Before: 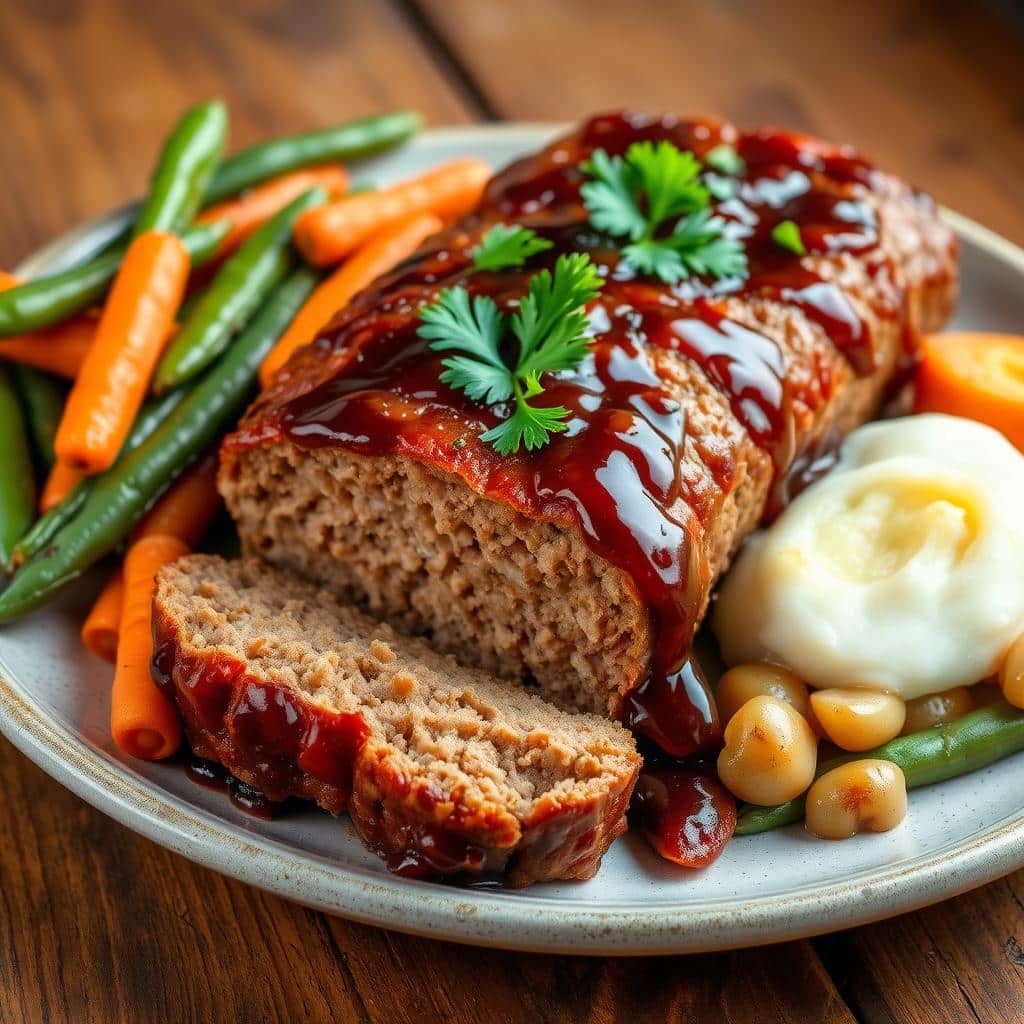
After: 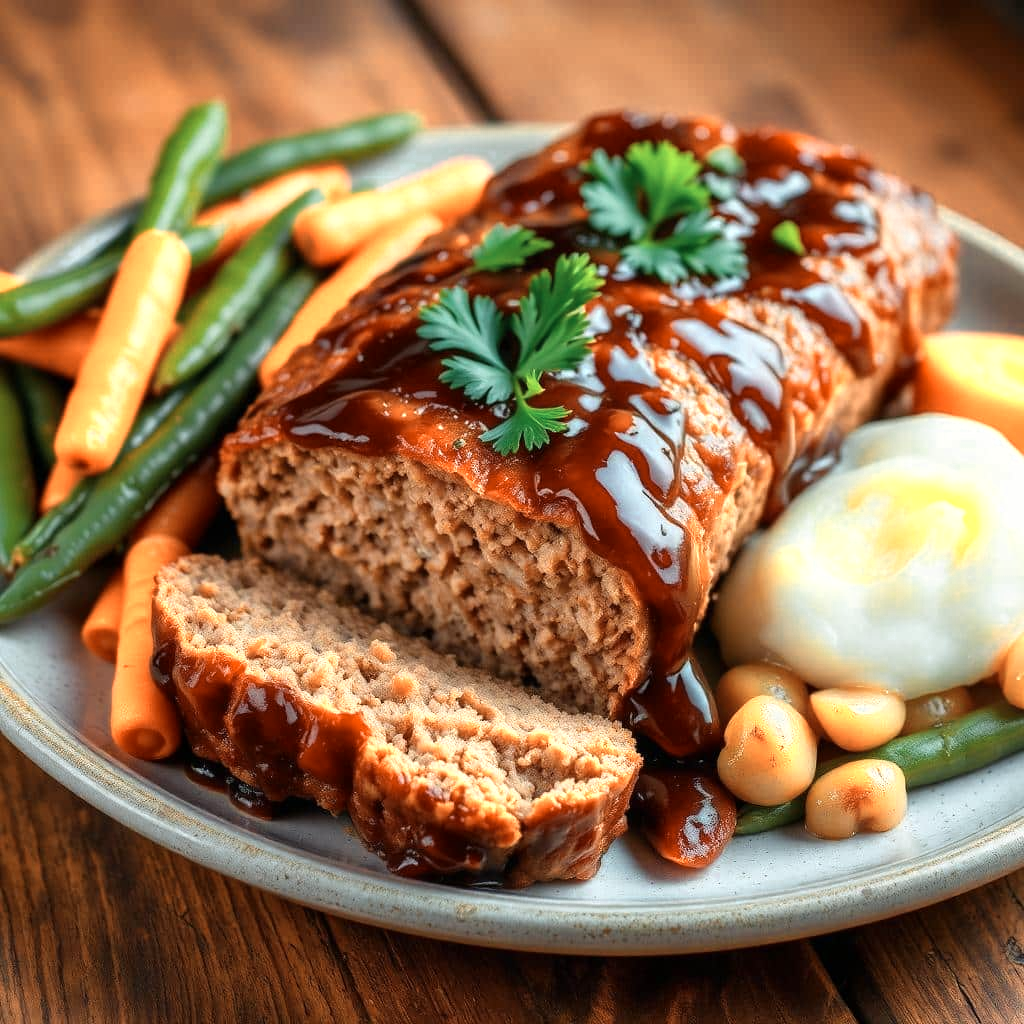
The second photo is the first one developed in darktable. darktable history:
color calibration: illuminant same as pipeline (D50), adaptation XYZ, x 0.346, y 0.359, temperature 5010.02 K
color zones: curves: ch0 [(0.018, 0.548) (0.197, 0.654) (0.425, 0.447) (0.605, 0.658) (0.732, 0.579)]; ch1 [(0.105, 0.531) (0.224, 0.531) (0.386, 0.39) (0.618, 0.456) (0.732, 0.456) (0.956, 0.421)]; ch2 [(0.039, 0.583) (0.215, 0.465) (0.399, 0.544) (0.465, 0.548) (0.614, 0.447) (0.724, 0.43) (0.882, 0.623) (0.956, 0.632)]
